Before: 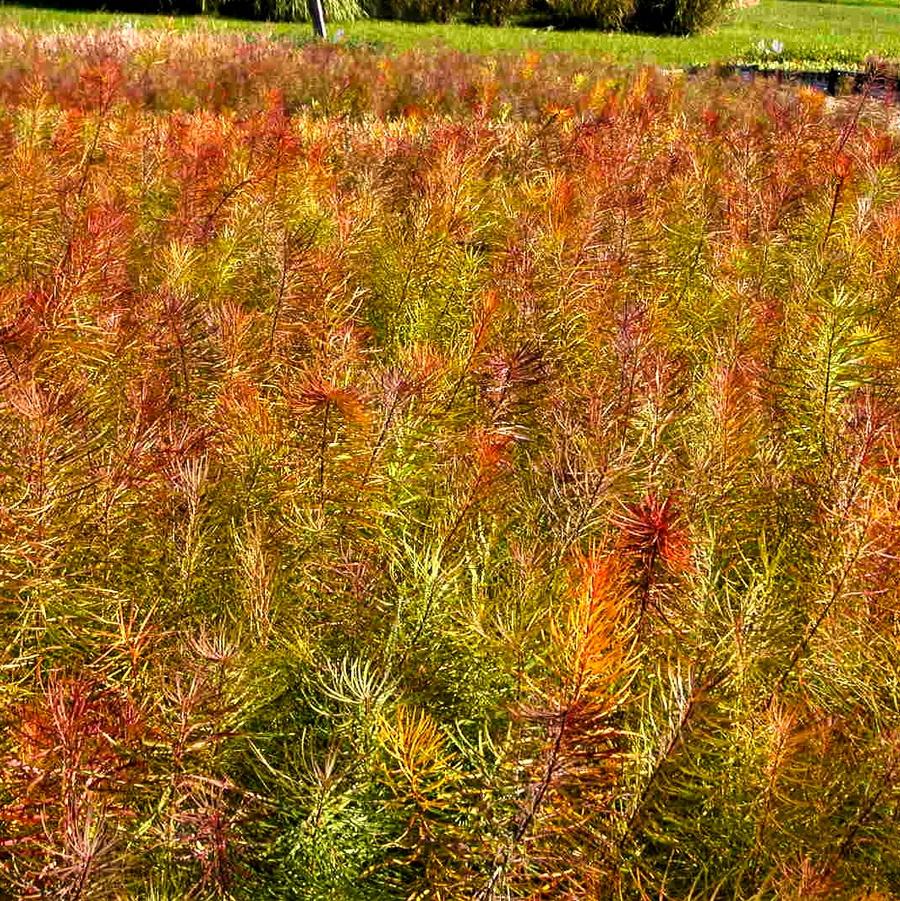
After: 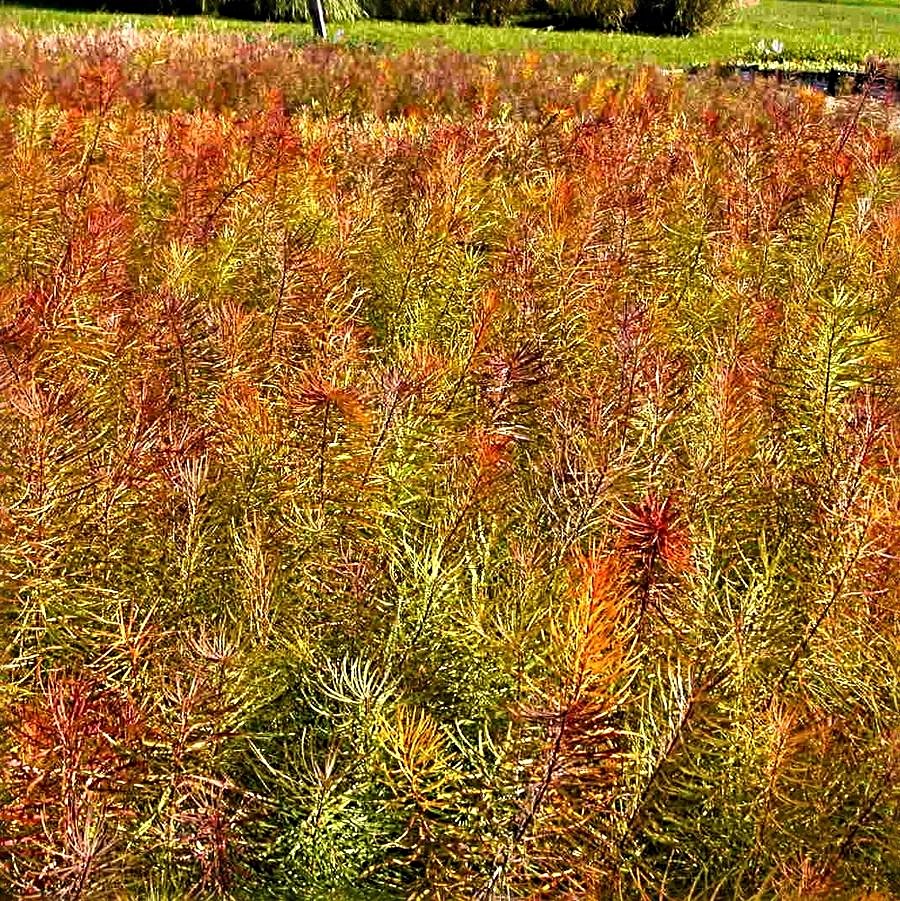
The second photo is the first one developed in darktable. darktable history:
sharpen: radius 3.972
